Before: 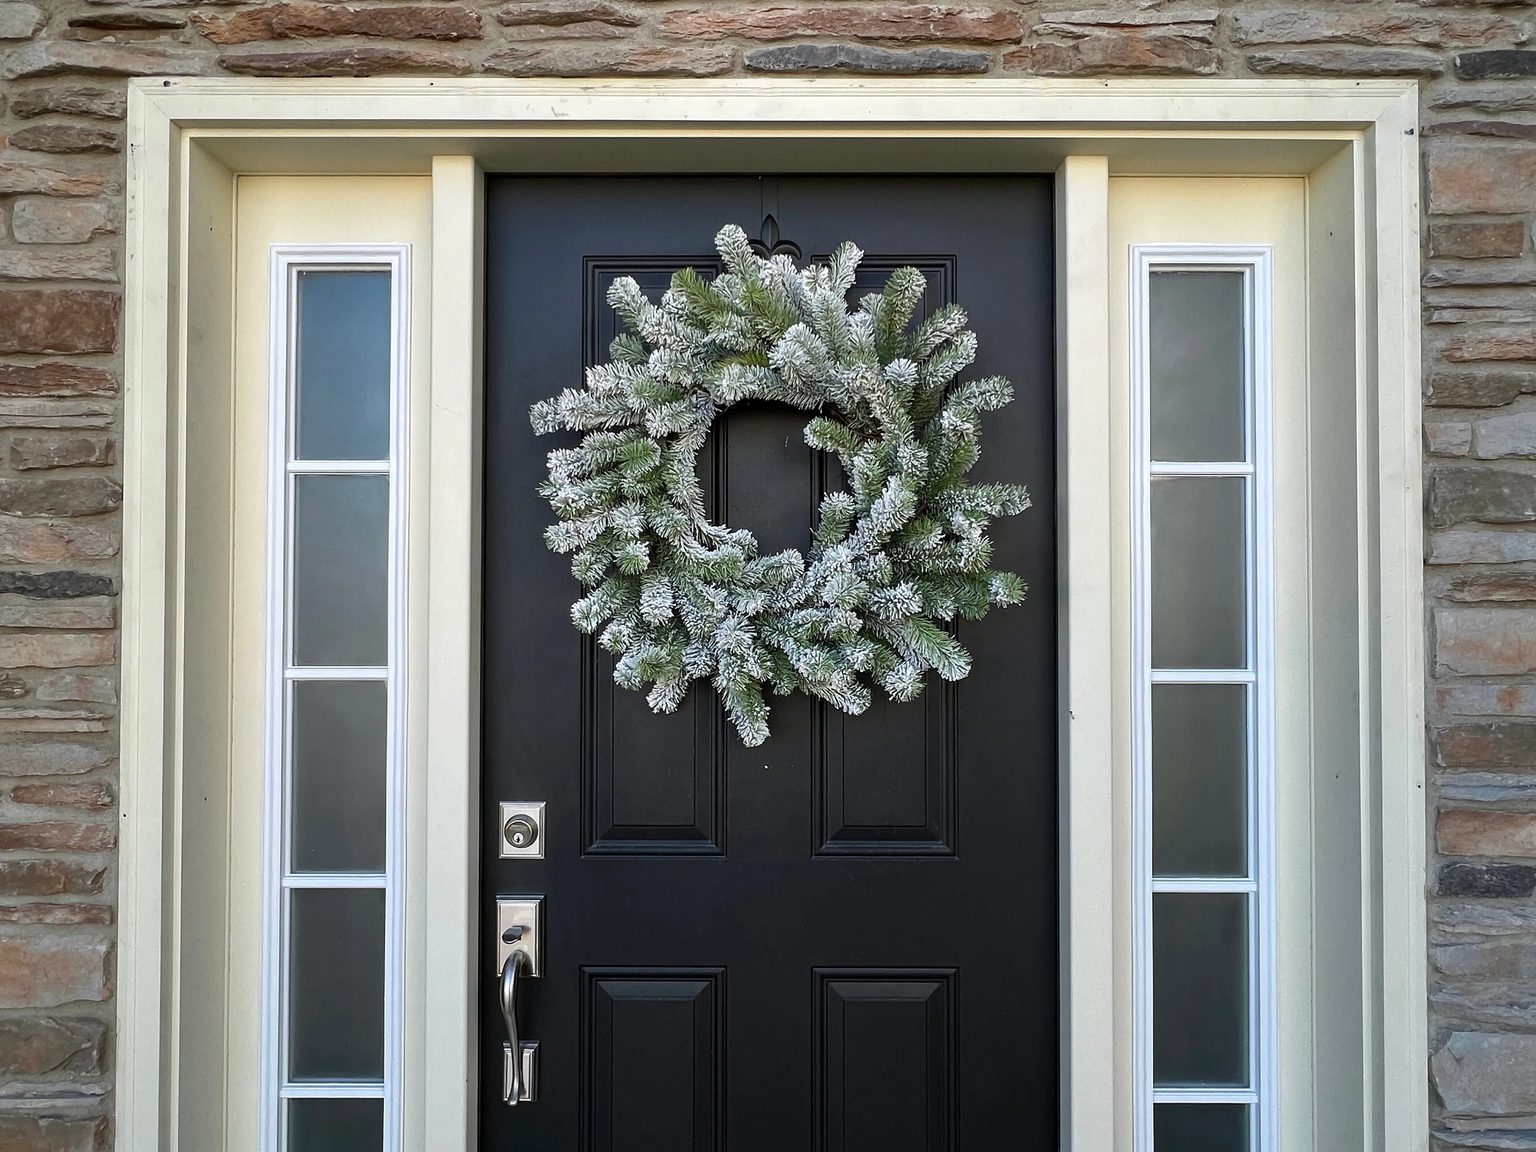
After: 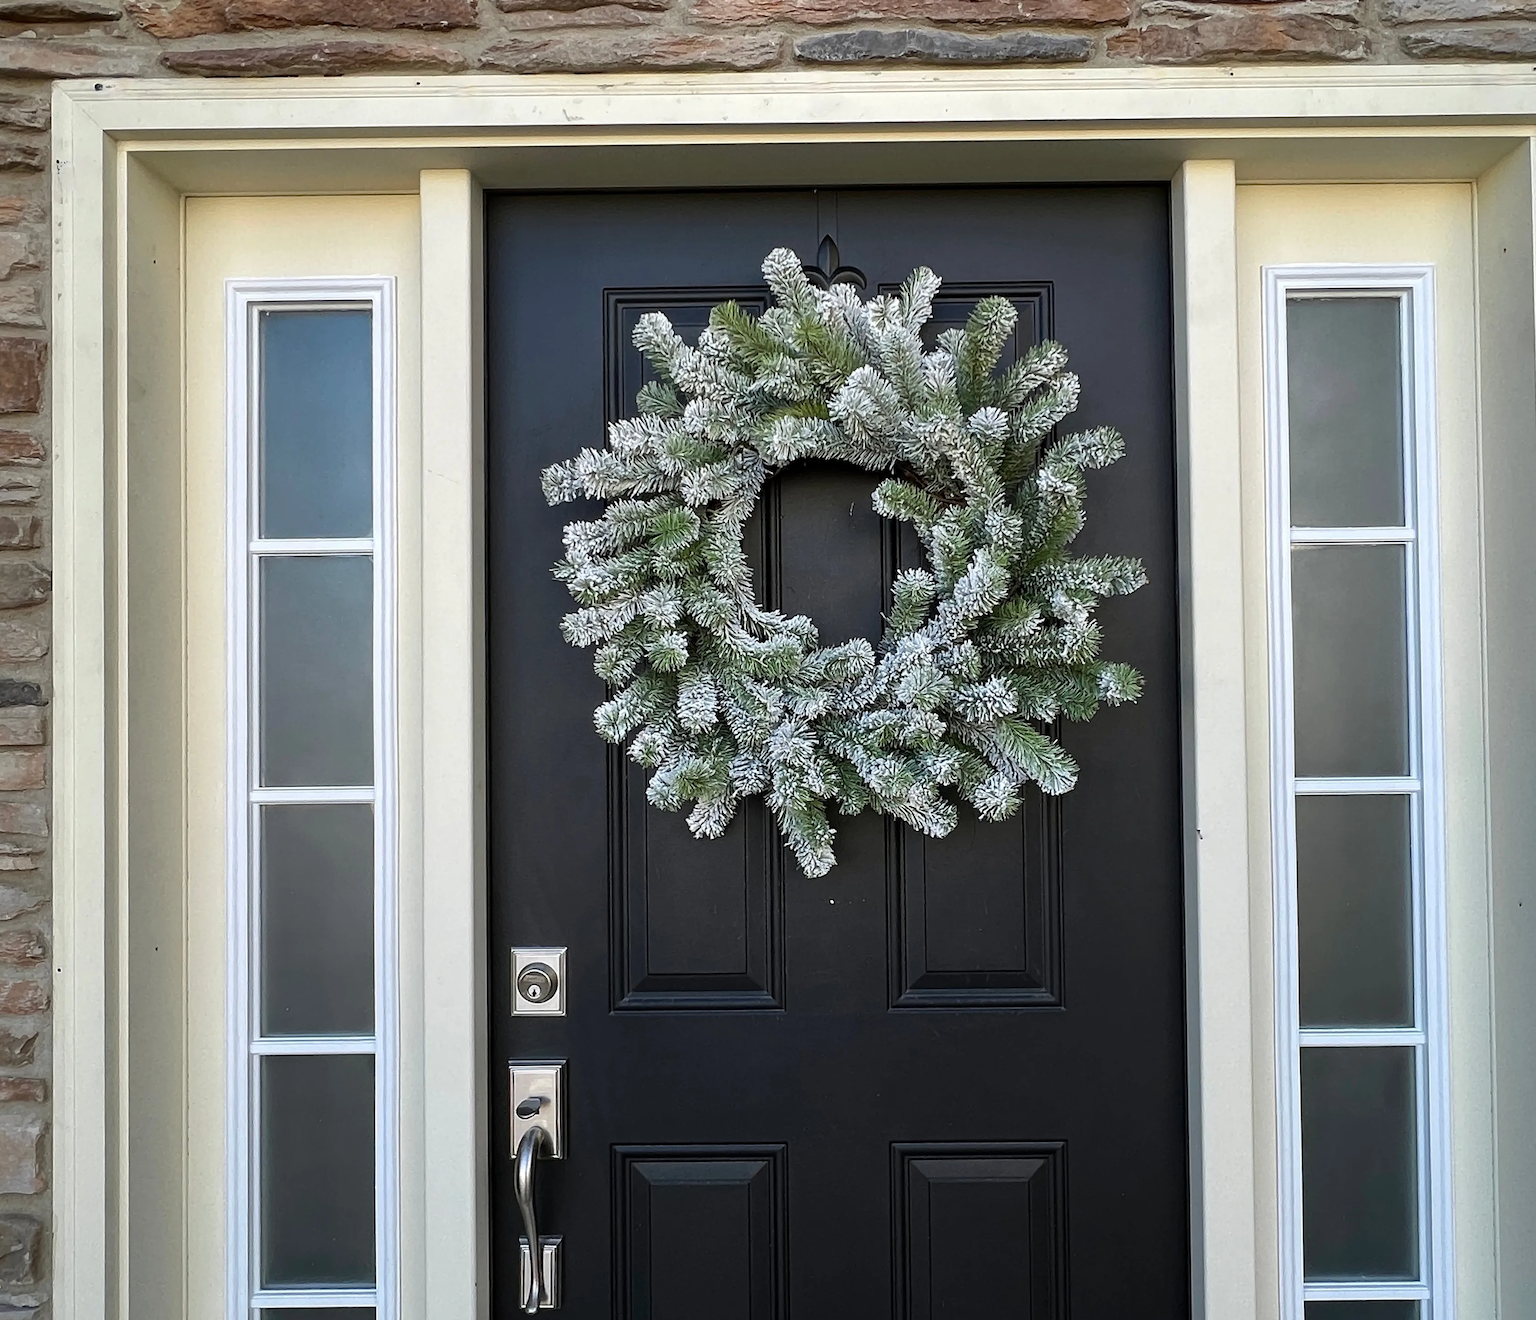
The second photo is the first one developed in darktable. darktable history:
crop and rotate: angle 0.738°, left 4.387%, top 0.862%, right 11.24%, bottom 2.425%
